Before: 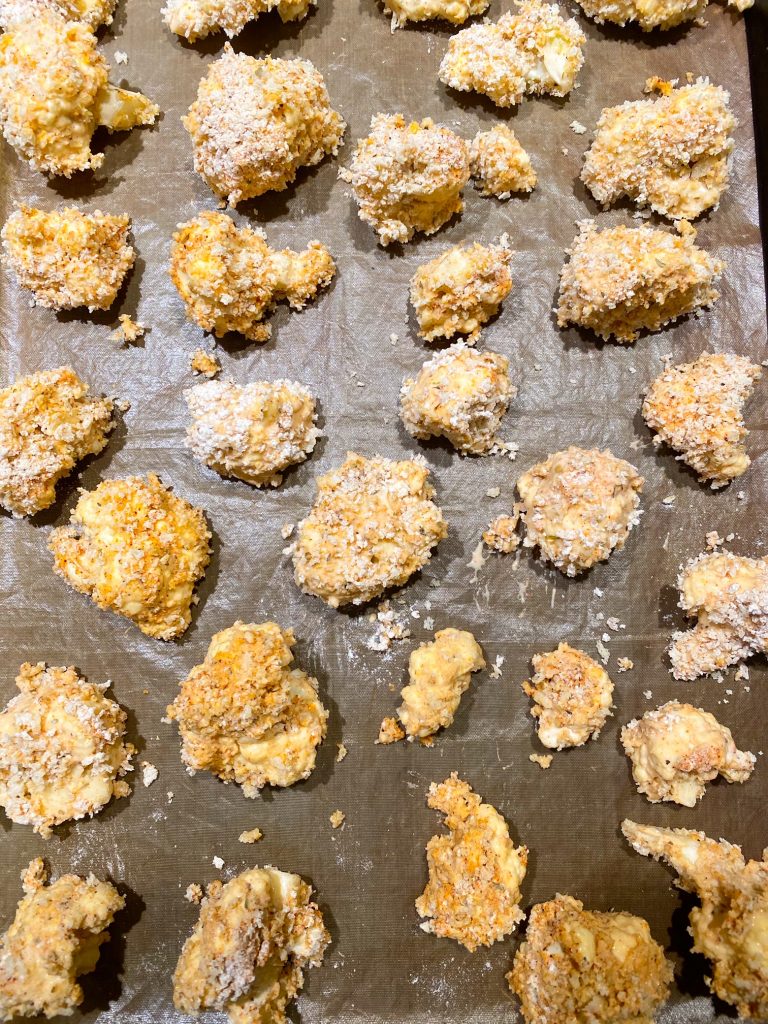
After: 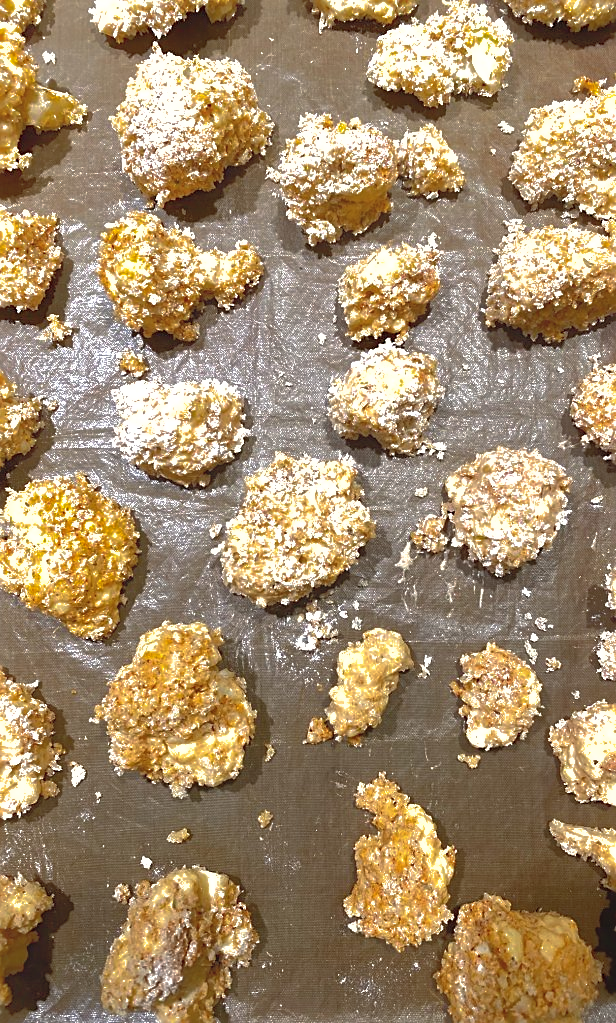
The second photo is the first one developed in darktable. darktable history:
sharpen: on, module defaults
contrast equalizer: y [[0.6 ×6], [0.55 ×6], [0 ×6], [0 ×6], [0 ×6]], mix -0.317
exposure: black level correction -0.002, exposure 0.706 EV, compensate highlight preservation false
base curve: curves: ch0 [(0, 0) (0.826, 0.587) (1, 1)], preserve colors average RGB
crop and rotate: left 9.503%, right 10.184%
shadows and highlights: shadows 59.21, highlights -60.07
